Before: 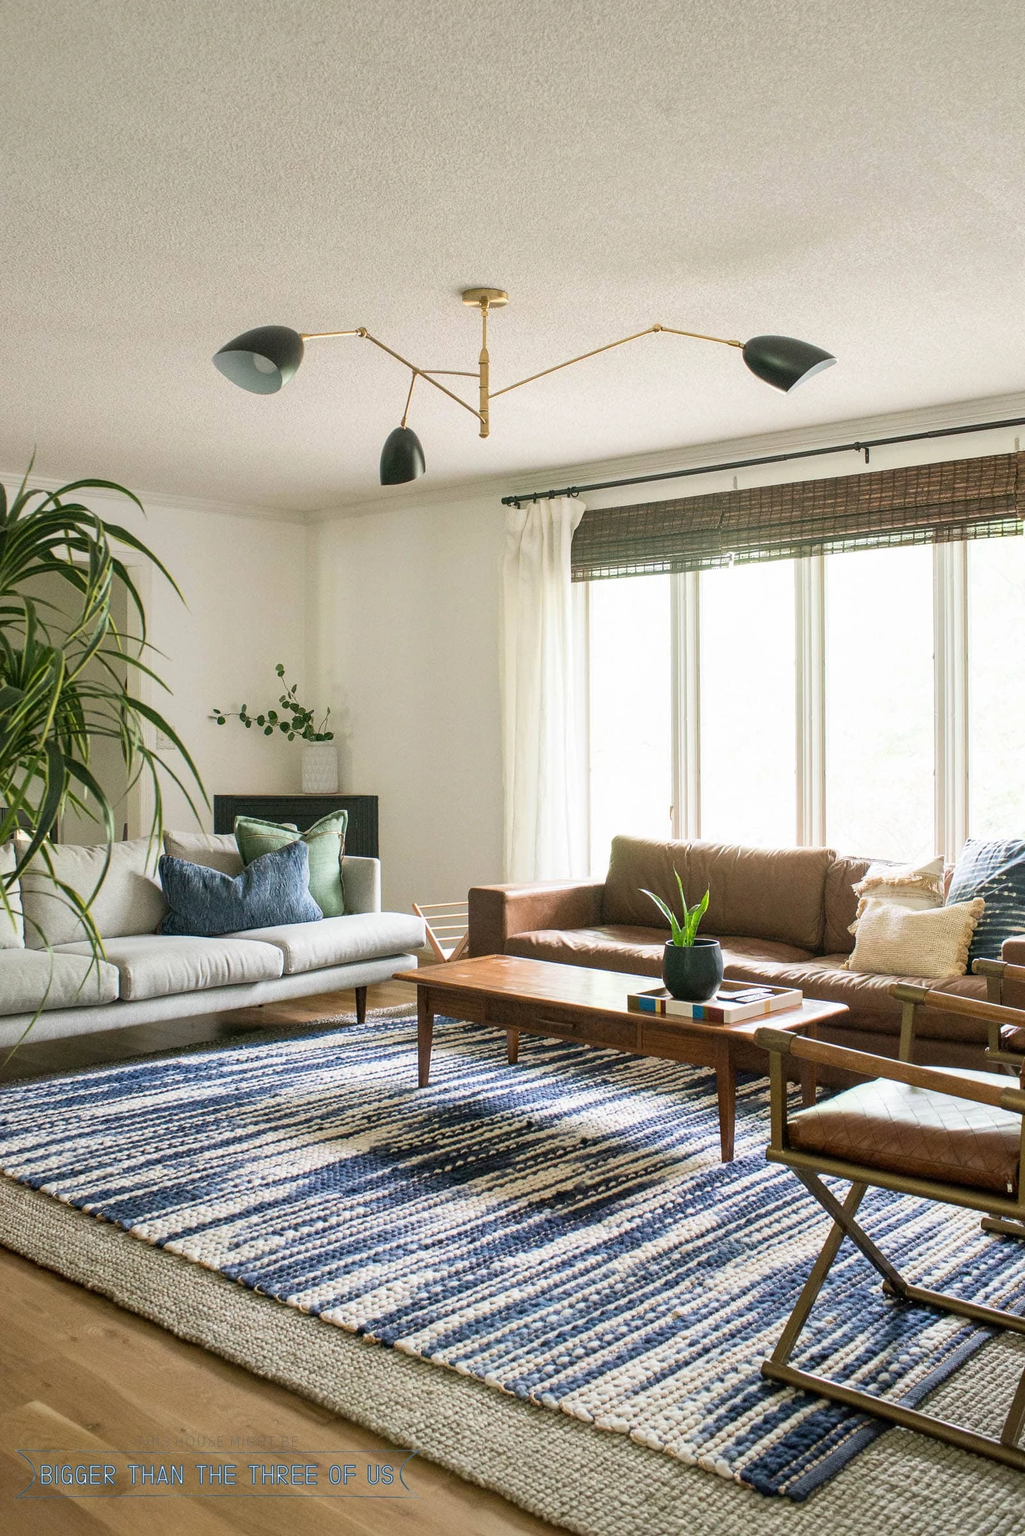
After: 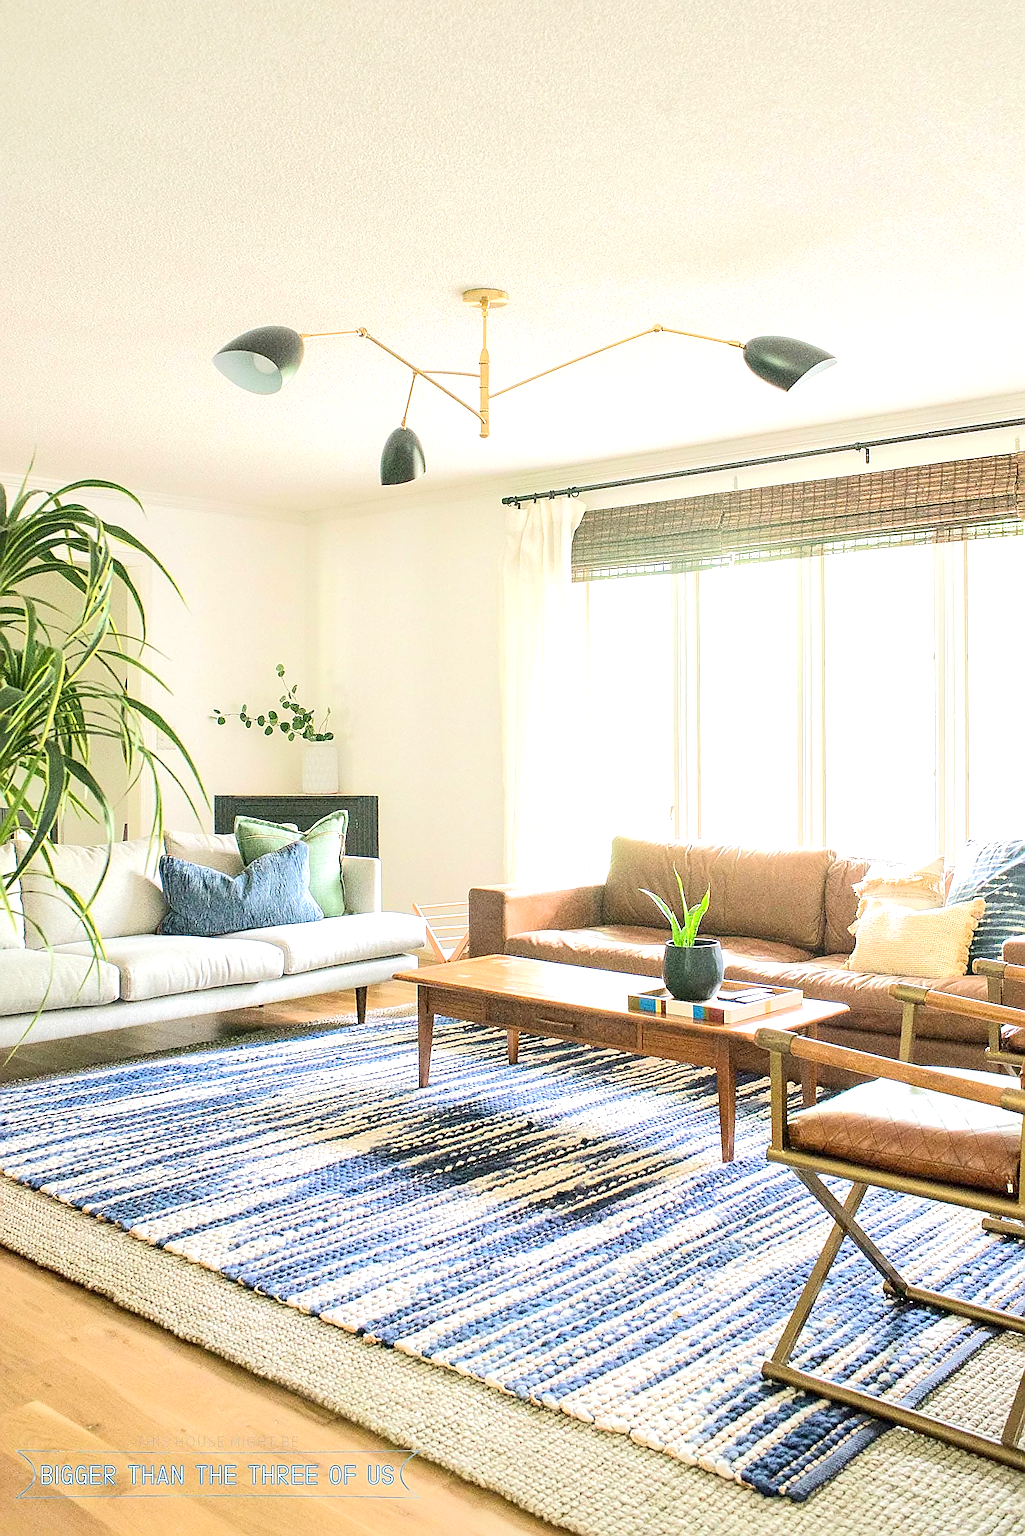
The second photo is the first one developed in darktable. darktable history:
tone equalizer: -8 EV 1.96 EV, -7 EV 1.96 EV, -6 EV 2 EV, -5 EV 1.97 EV, -4 EV 1.99 EV, -3 EV 1.49 EV, -2 EV 0.972 EV, -1 EV 0.506 EV, edges refinement/feathering 500, mask exposure compensation -1.57 EV, preserve details no
sharpen: radius 1.413, amount 1.261, threshold 0.65
